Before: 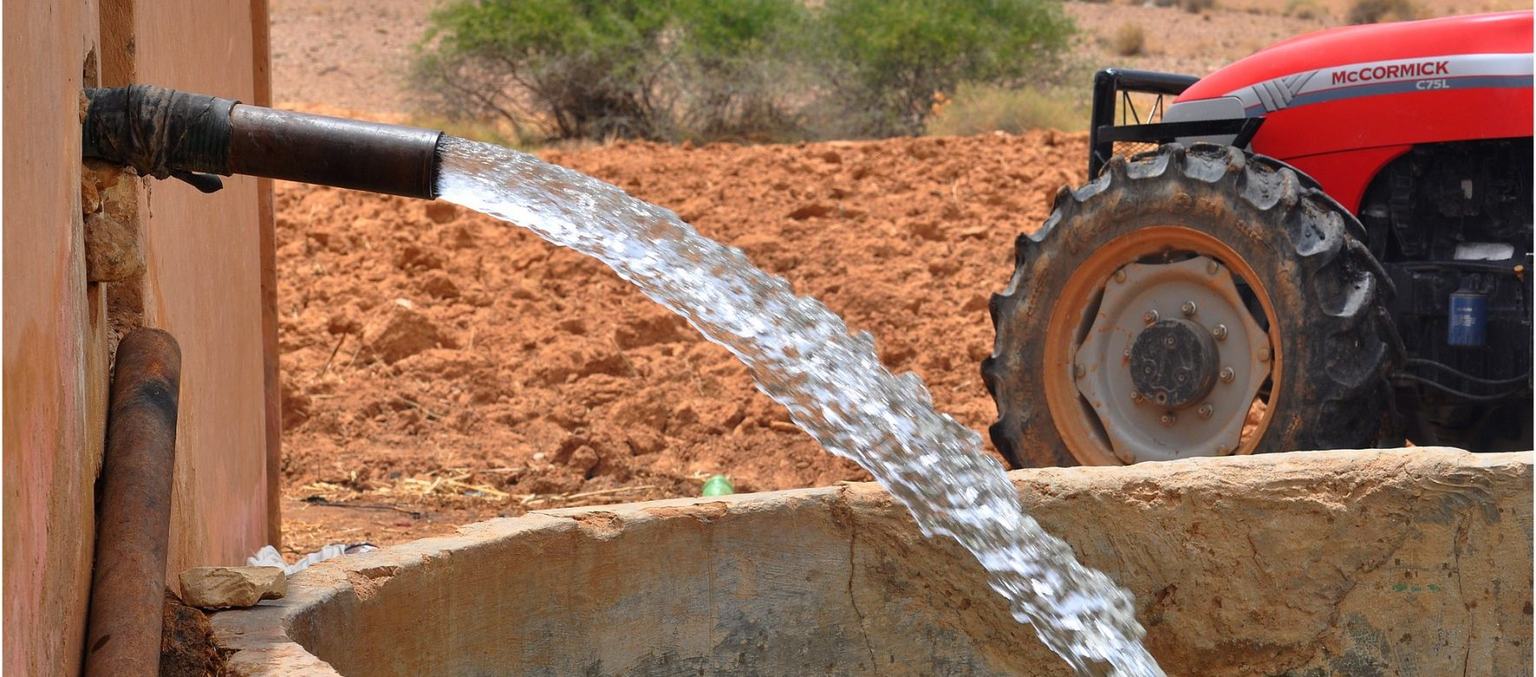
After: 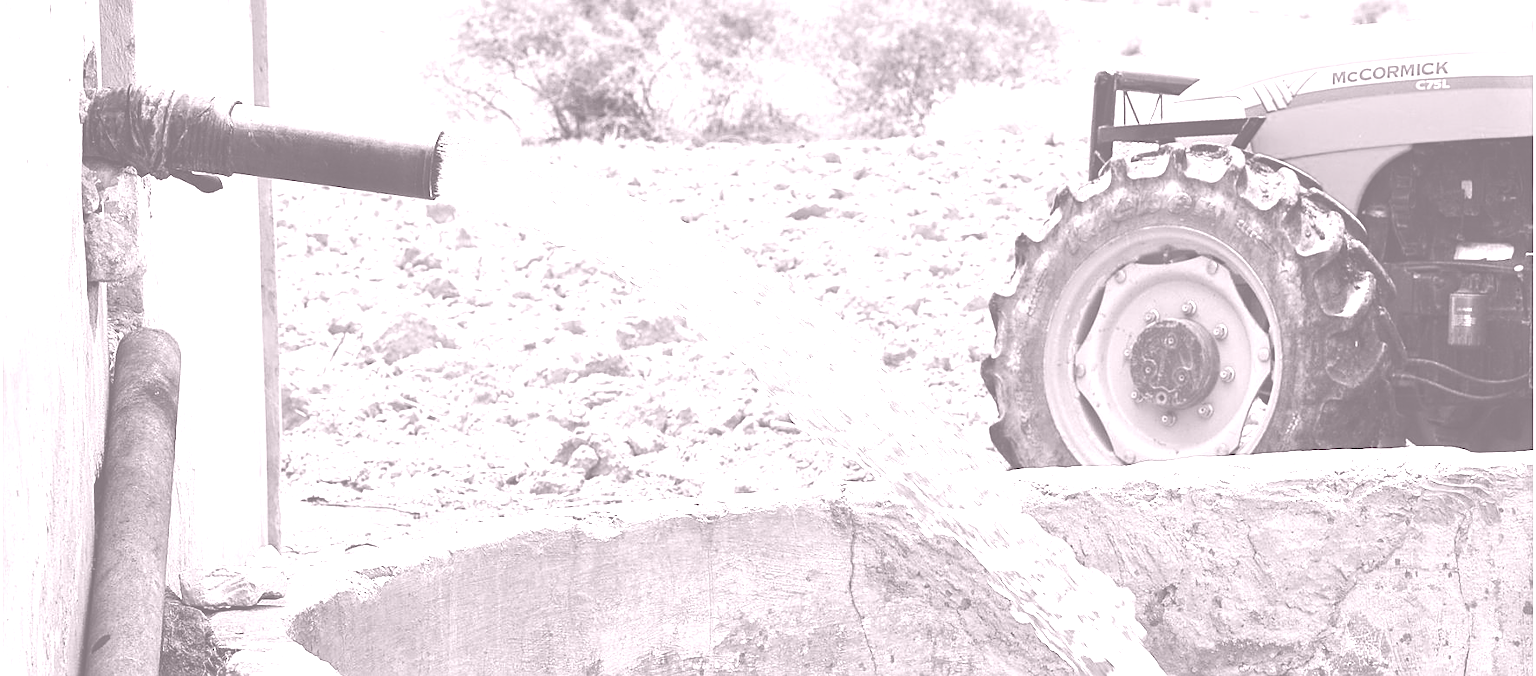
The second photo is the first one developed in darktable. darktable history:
sharpen: on, module defaults
base curve: curves: ch0 [(0, 0) (0.032, 0.025) (0.121, 0.166) (0.206, 0.329) (0.605, 0.79) (1, 1)], preserve colors none
colorize: hue 25.2°, saturation 83%, source mix 82%, lightness 79%, version 1
